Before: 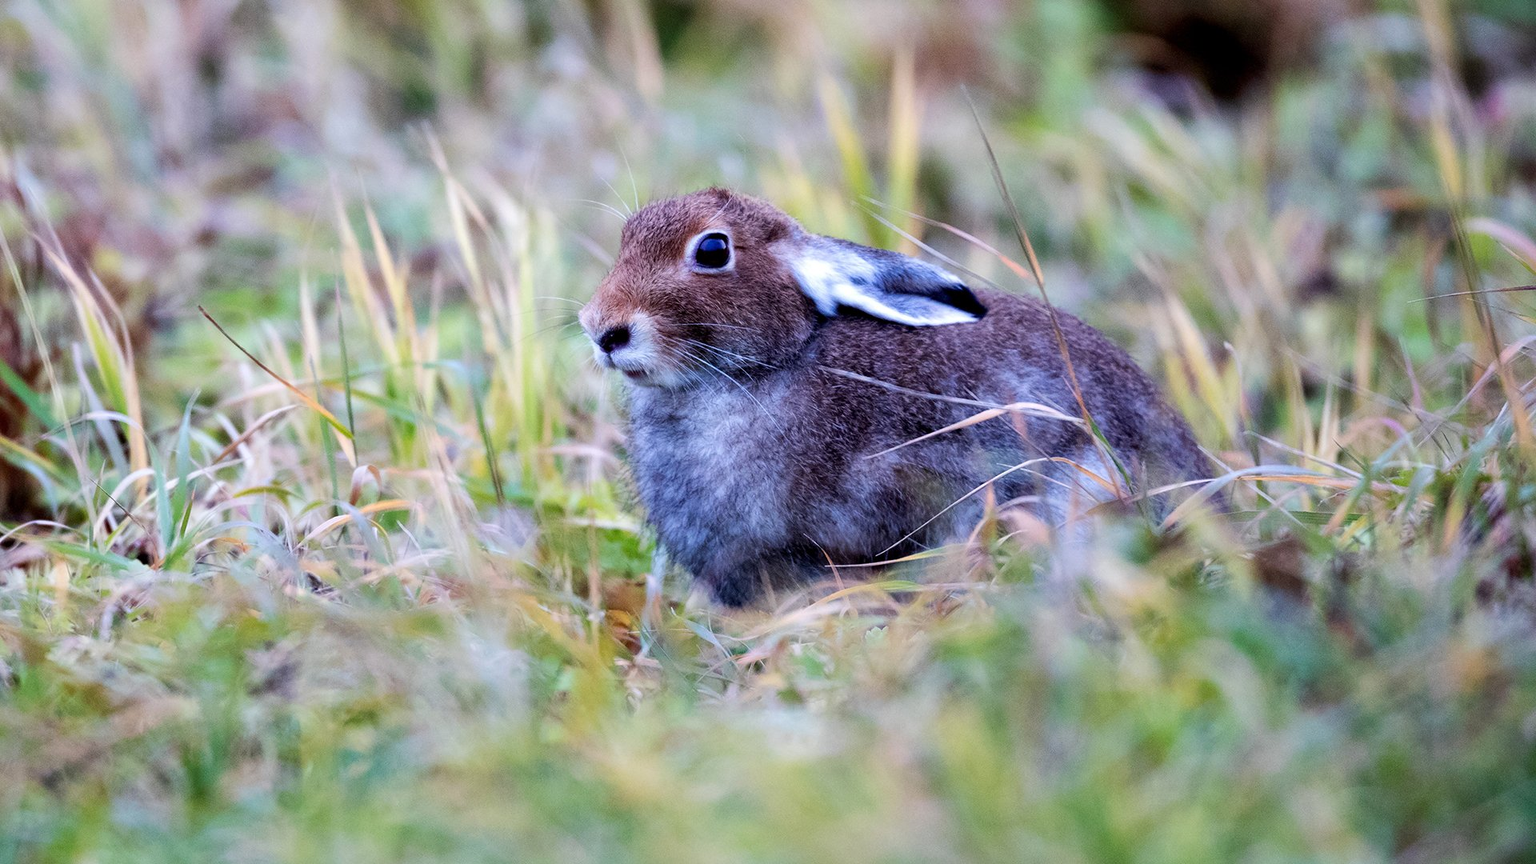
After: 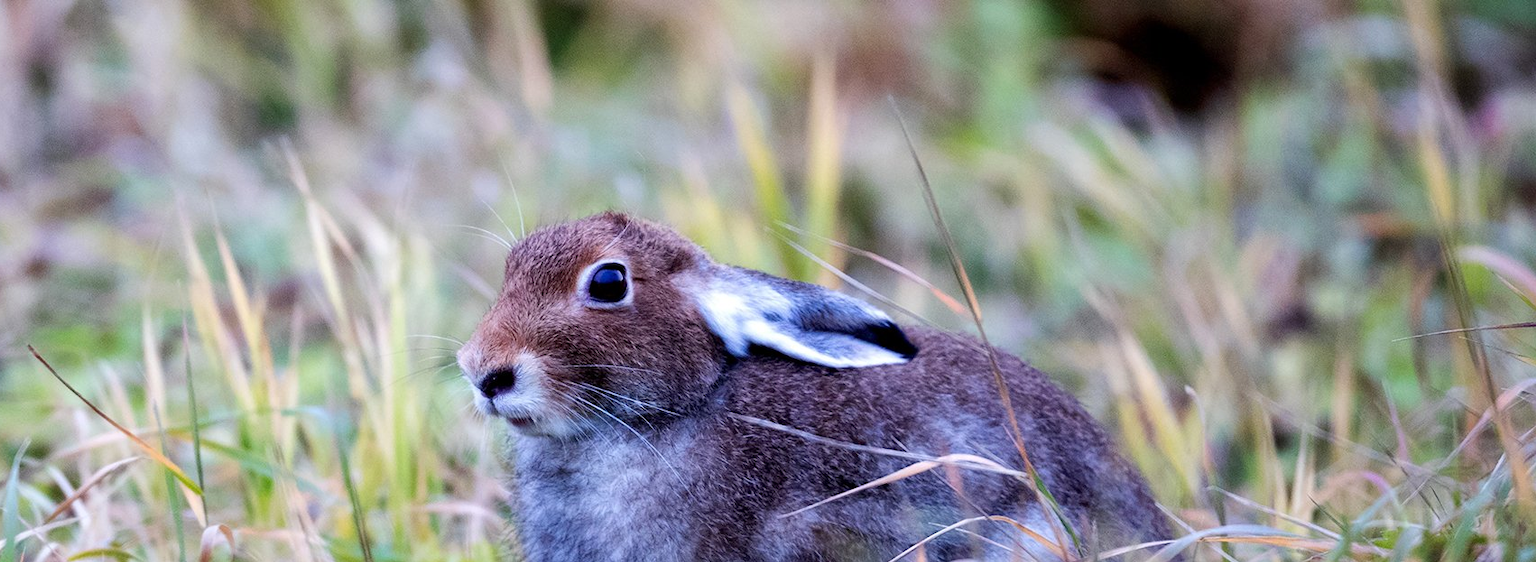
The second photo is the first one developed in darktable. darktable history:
crop and rotate: left 11.343%, bottom 42.234%
exposure: compensate exposure bias true, compensate highlight preservation false
